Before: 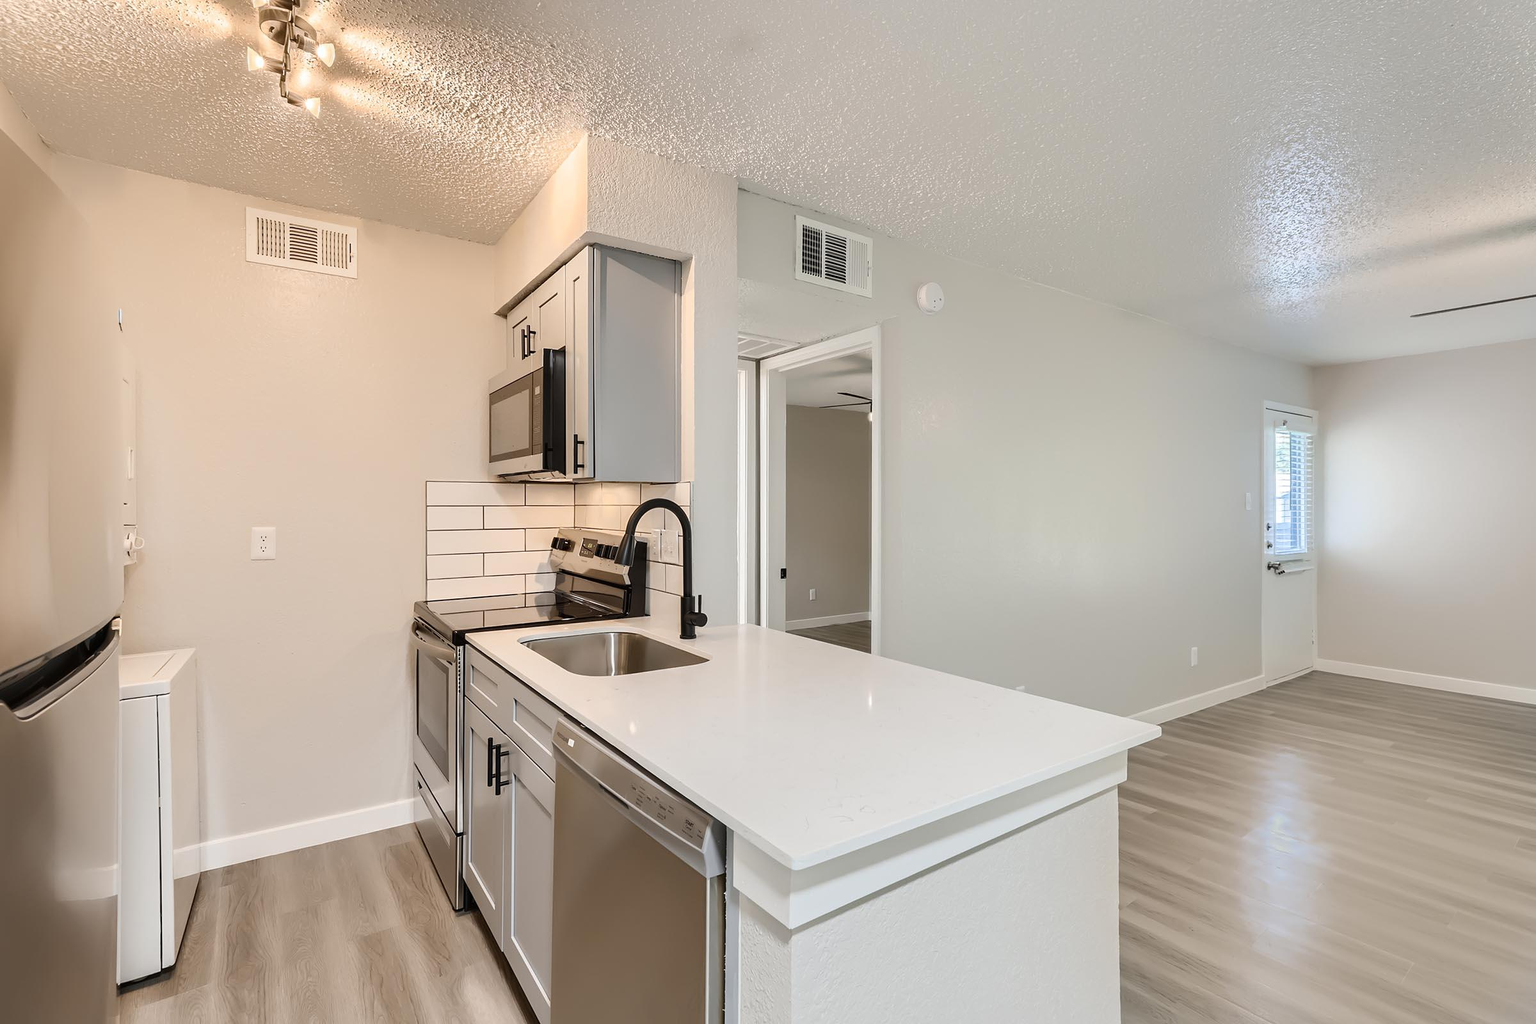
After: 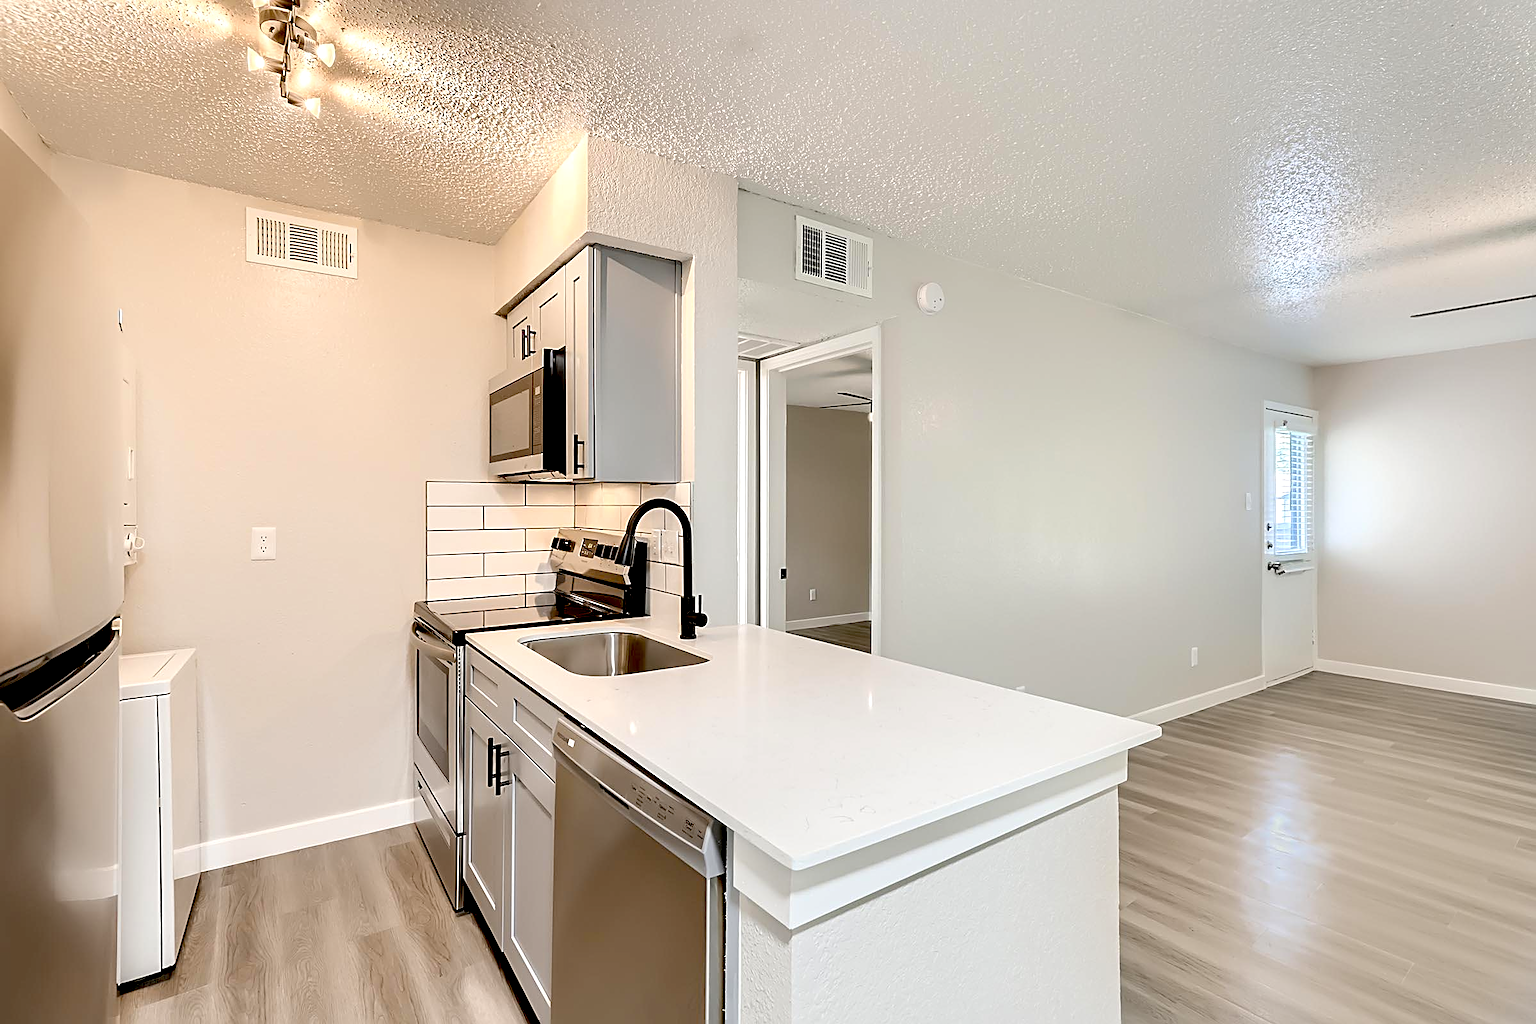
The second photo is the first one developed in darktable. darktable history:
sharpen: radius 2.767
exposure: black level correction 0.031, exposure 0.304 EV, compensate highlight preservation false
